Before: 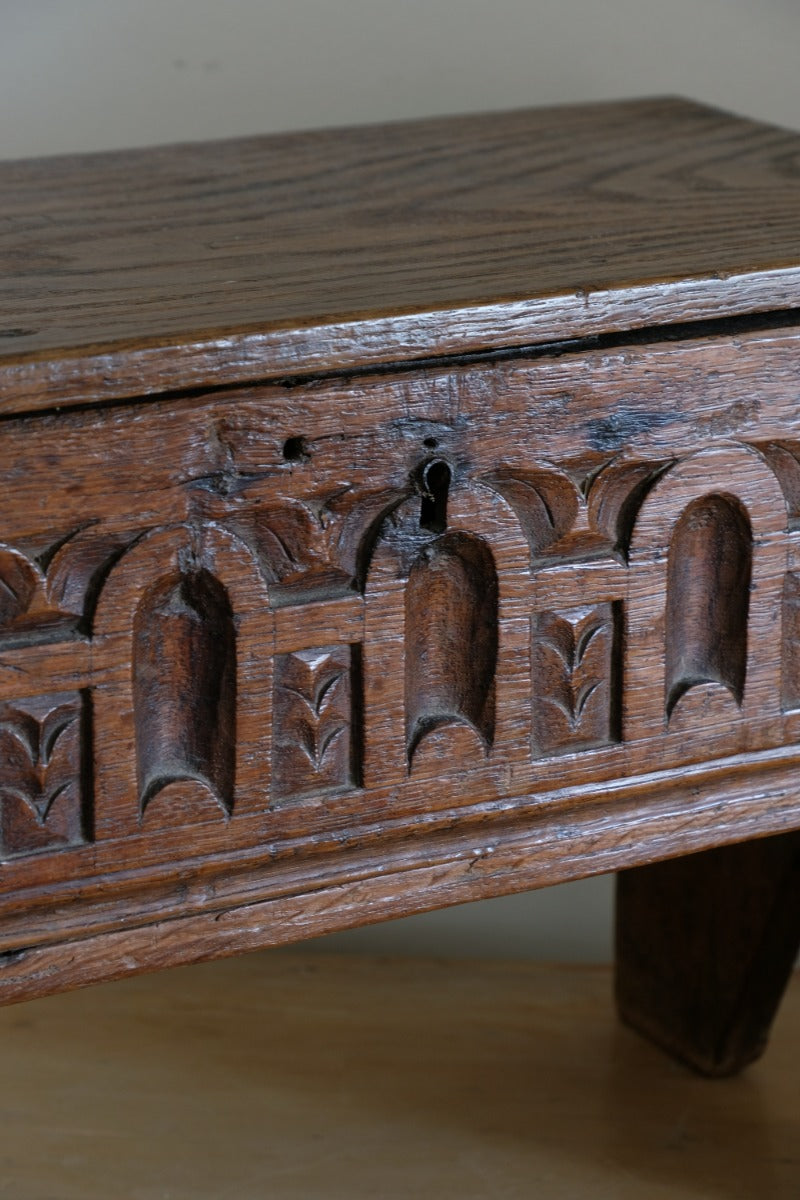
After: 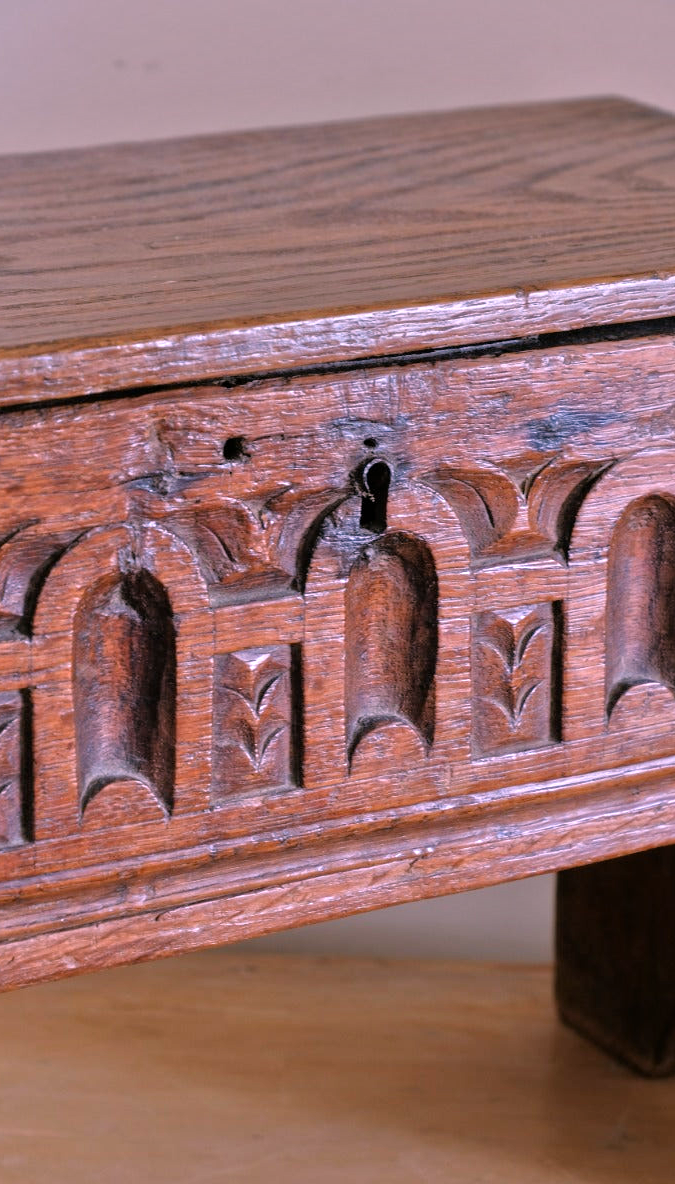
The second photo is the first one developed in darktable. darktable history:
crop: left 7.598%, right 7.873%
tone equalizer: -7 EV 0.15 EV, -6 EV 0.6 EV, -5 EV 1.15 EV, -4 EV 1.33 EV, -3 EV 1.15 EV, -2 EV 0.6 EV, -1 EV 0.15 EV, mask exposure compensation -0.5 EV
white balance: red 1.188, blue 1.11
